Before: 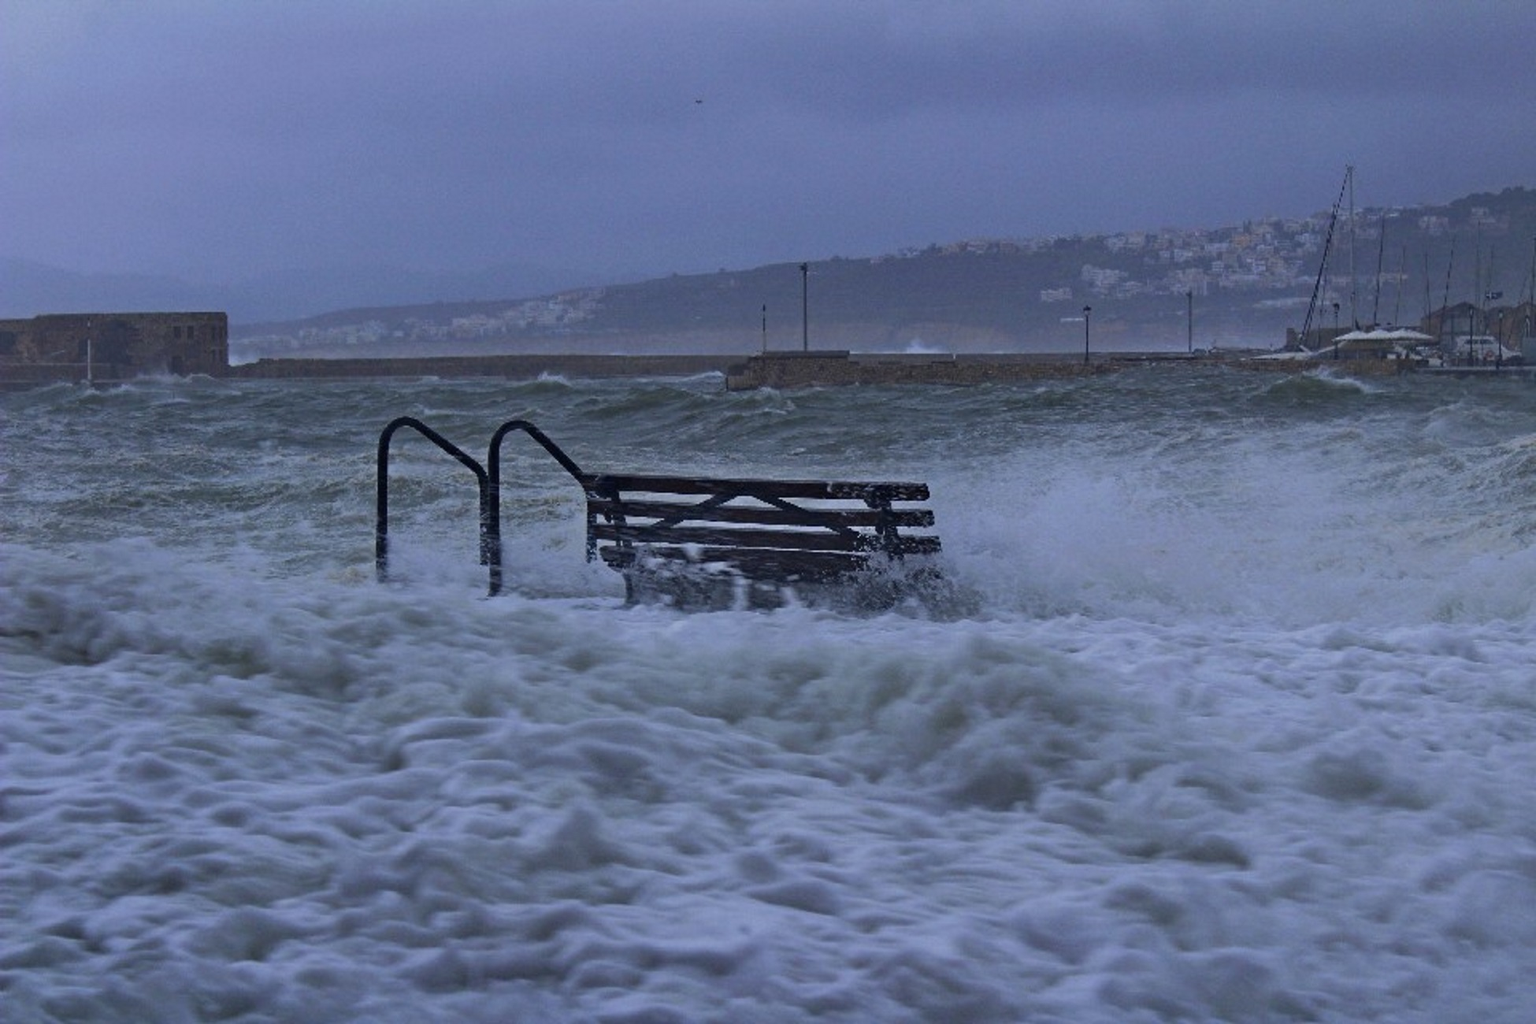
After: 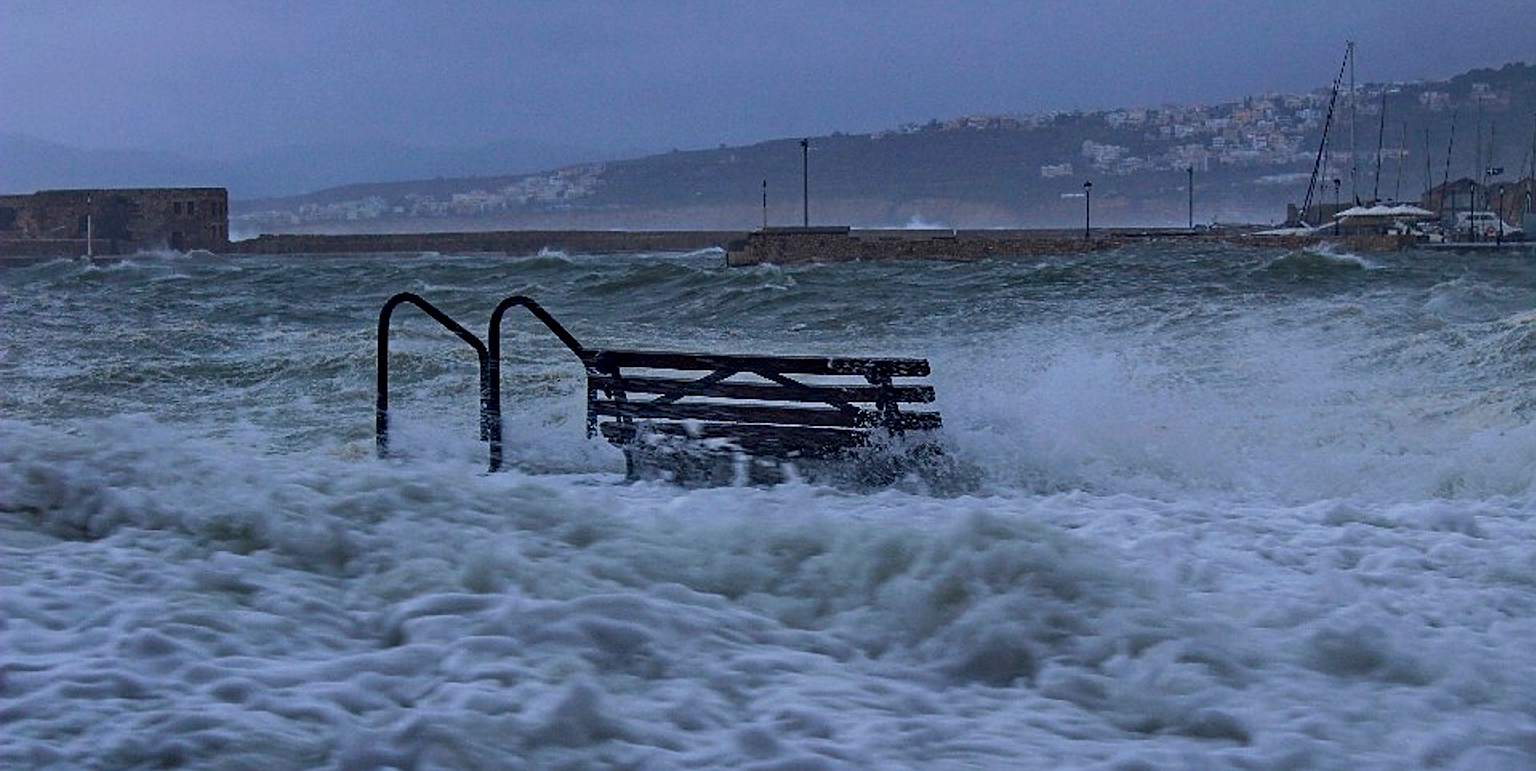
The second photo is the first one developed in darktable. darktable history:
sharpen: amount 0.575
crop and rotate: top 12.168%, bottom 12.512%
local contrast: on, module defaults
